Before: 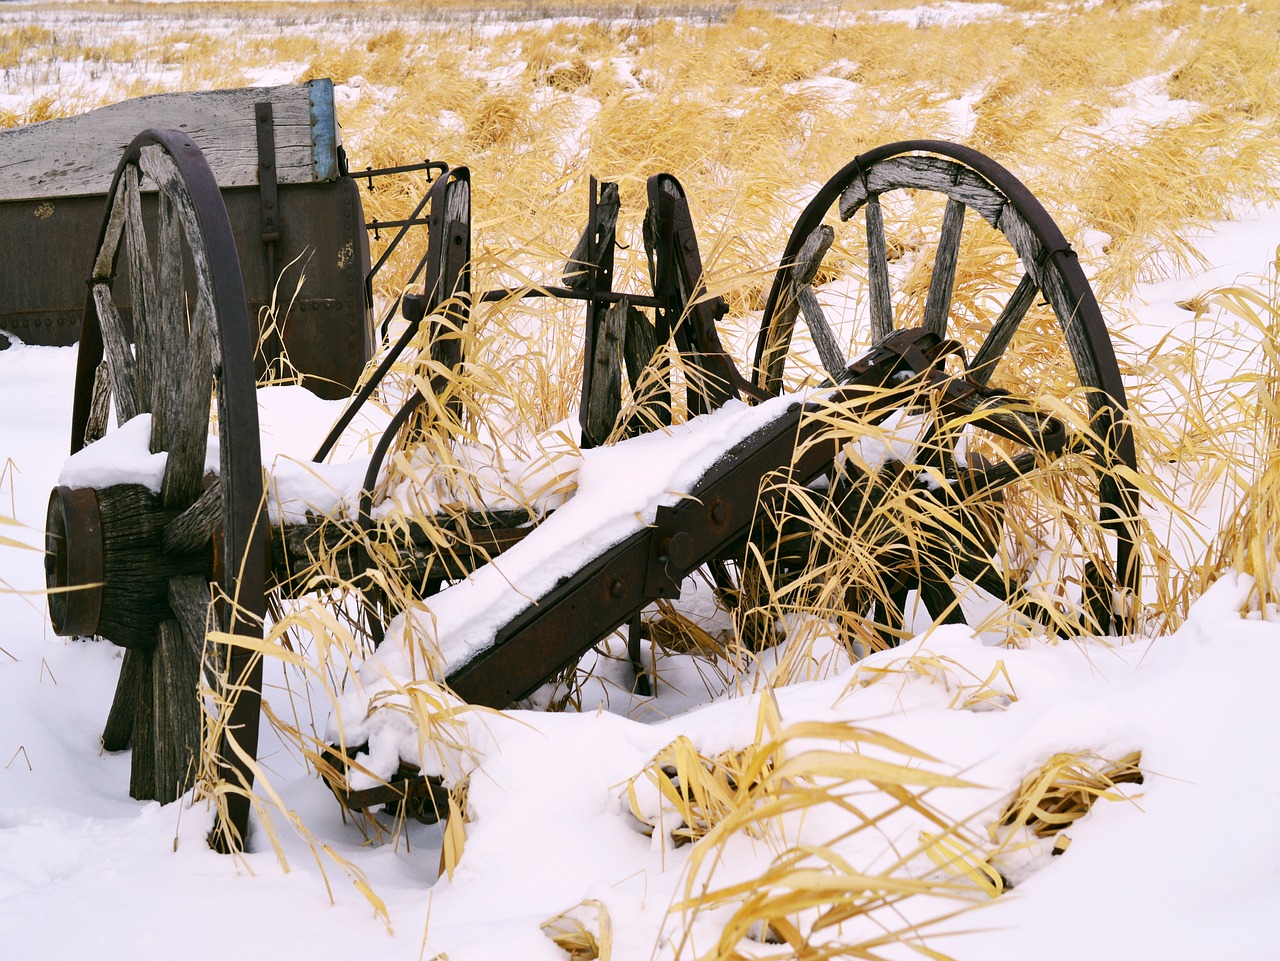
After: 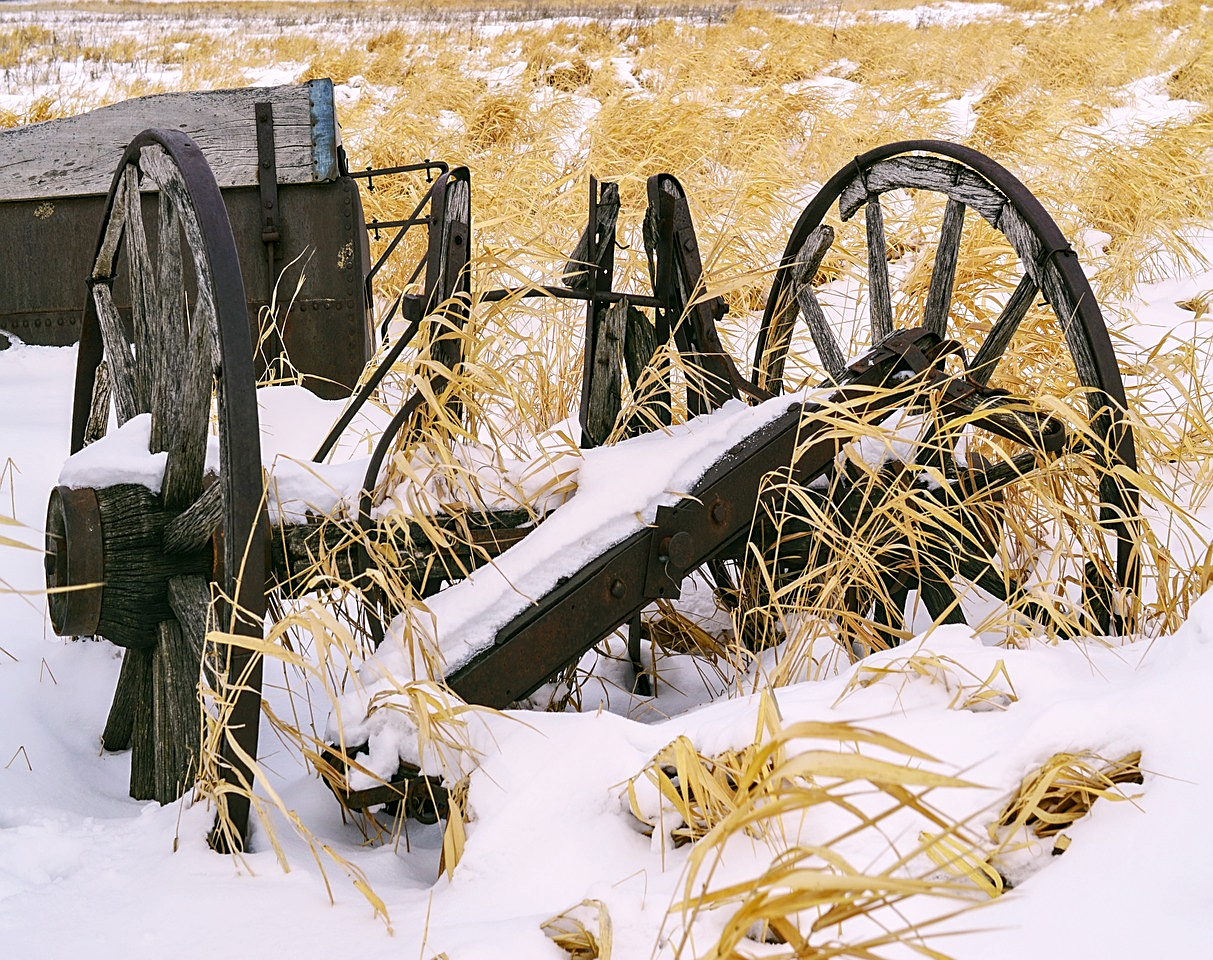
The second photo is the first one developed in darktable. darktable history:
sharpen: on, module defaults
crop and rotate: right 5.167%
local contrast: detail 130%
tone equalizer: on, module defaults
